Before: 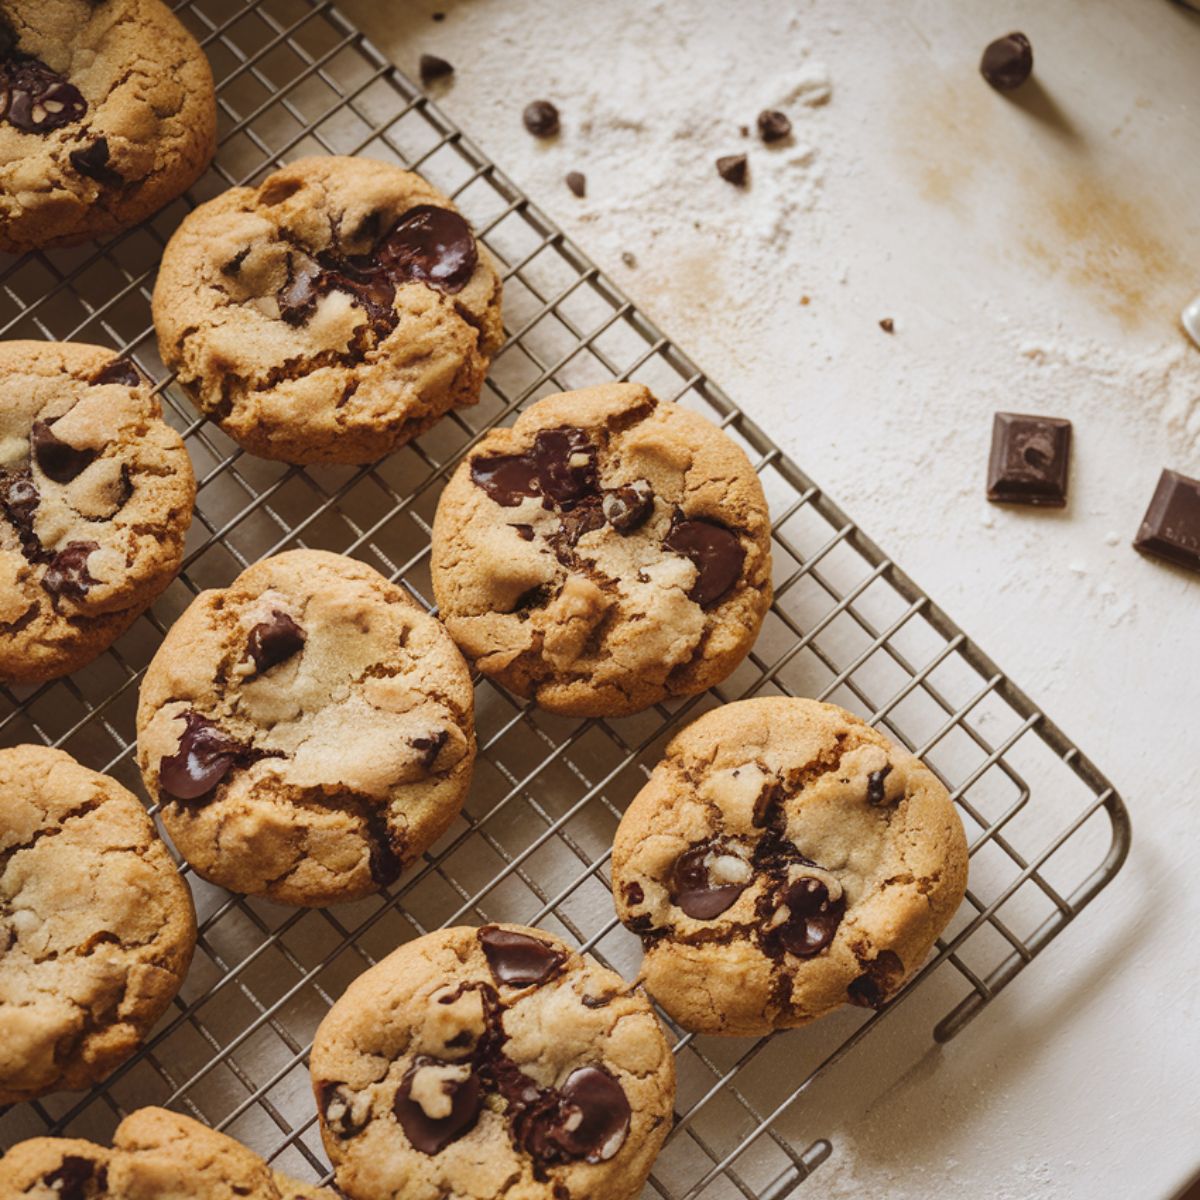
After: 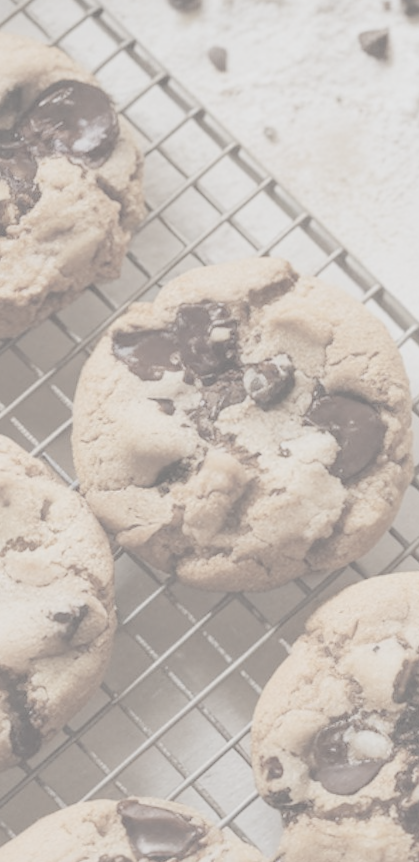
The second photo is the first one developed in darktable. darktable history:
rotate and perspective: rotation 0.192°, lens shift (horizontal) -0.015, crop left 0.005, crop right 0.996, crop top 0.006, crop bottom 0.99
contrast brightness saturation: contrast -0.32, brightness 0.75, saturation -0.78
crop and rotate: left 29.476%, top 10.214%, right 35.32%, bottom 17.333%
